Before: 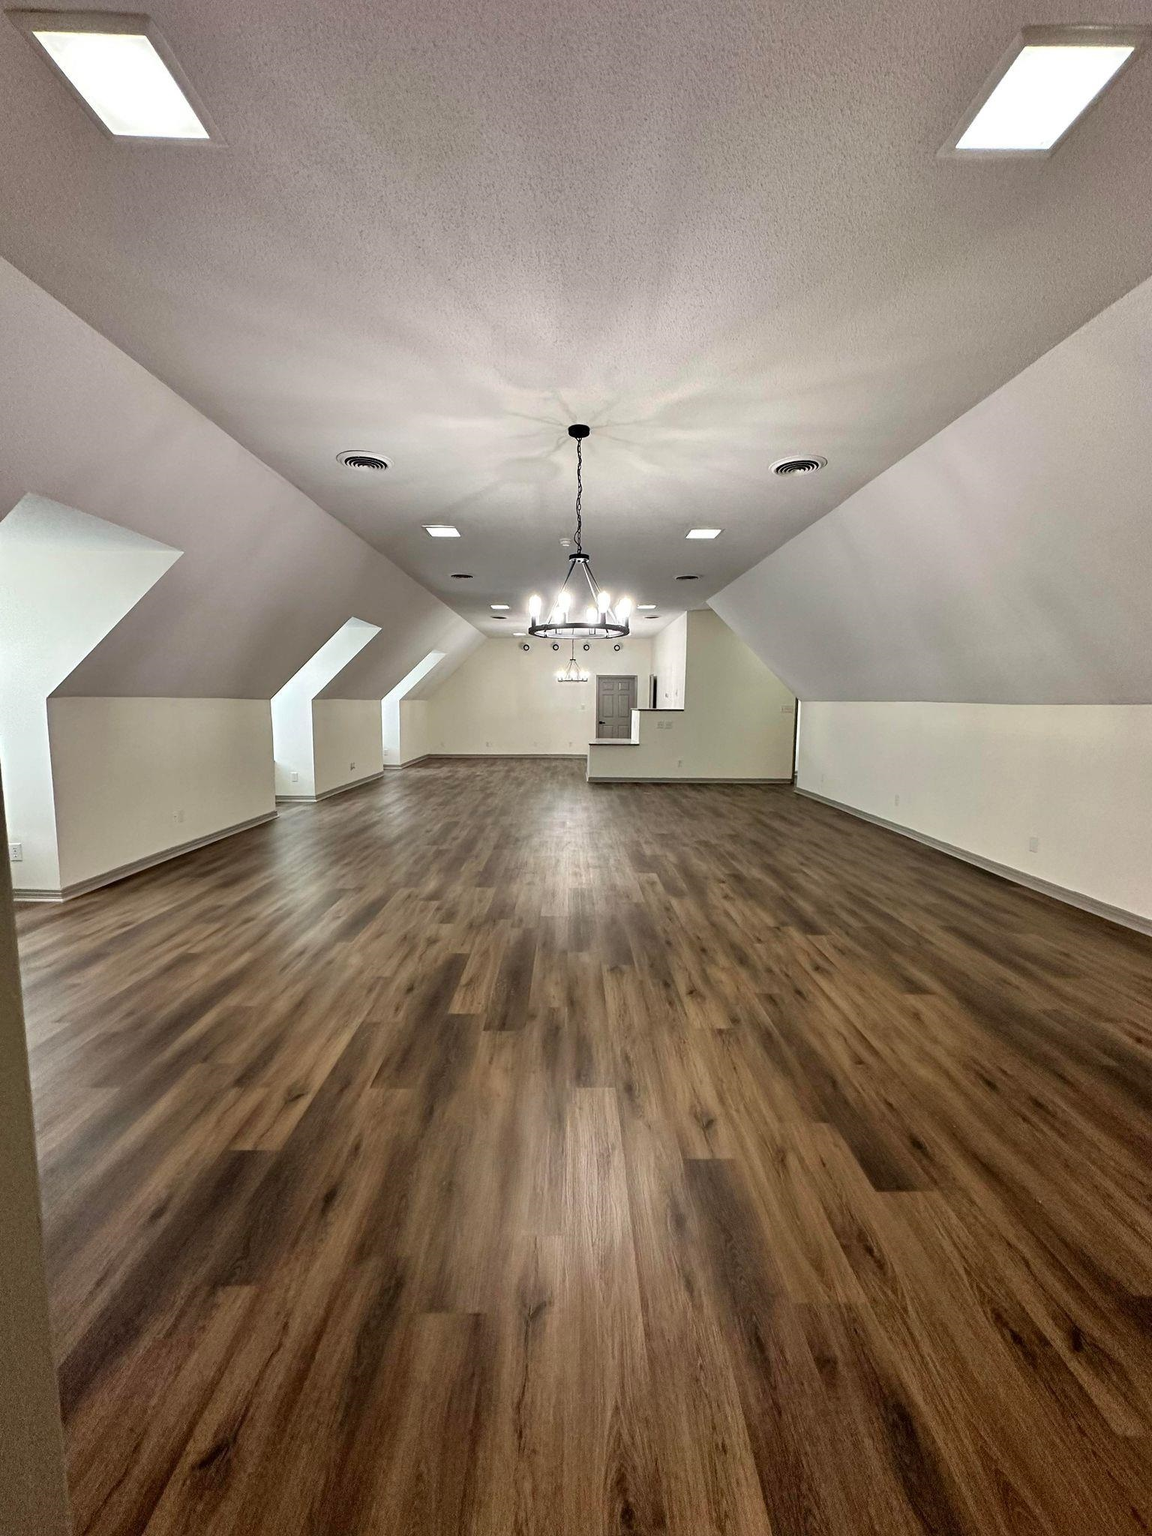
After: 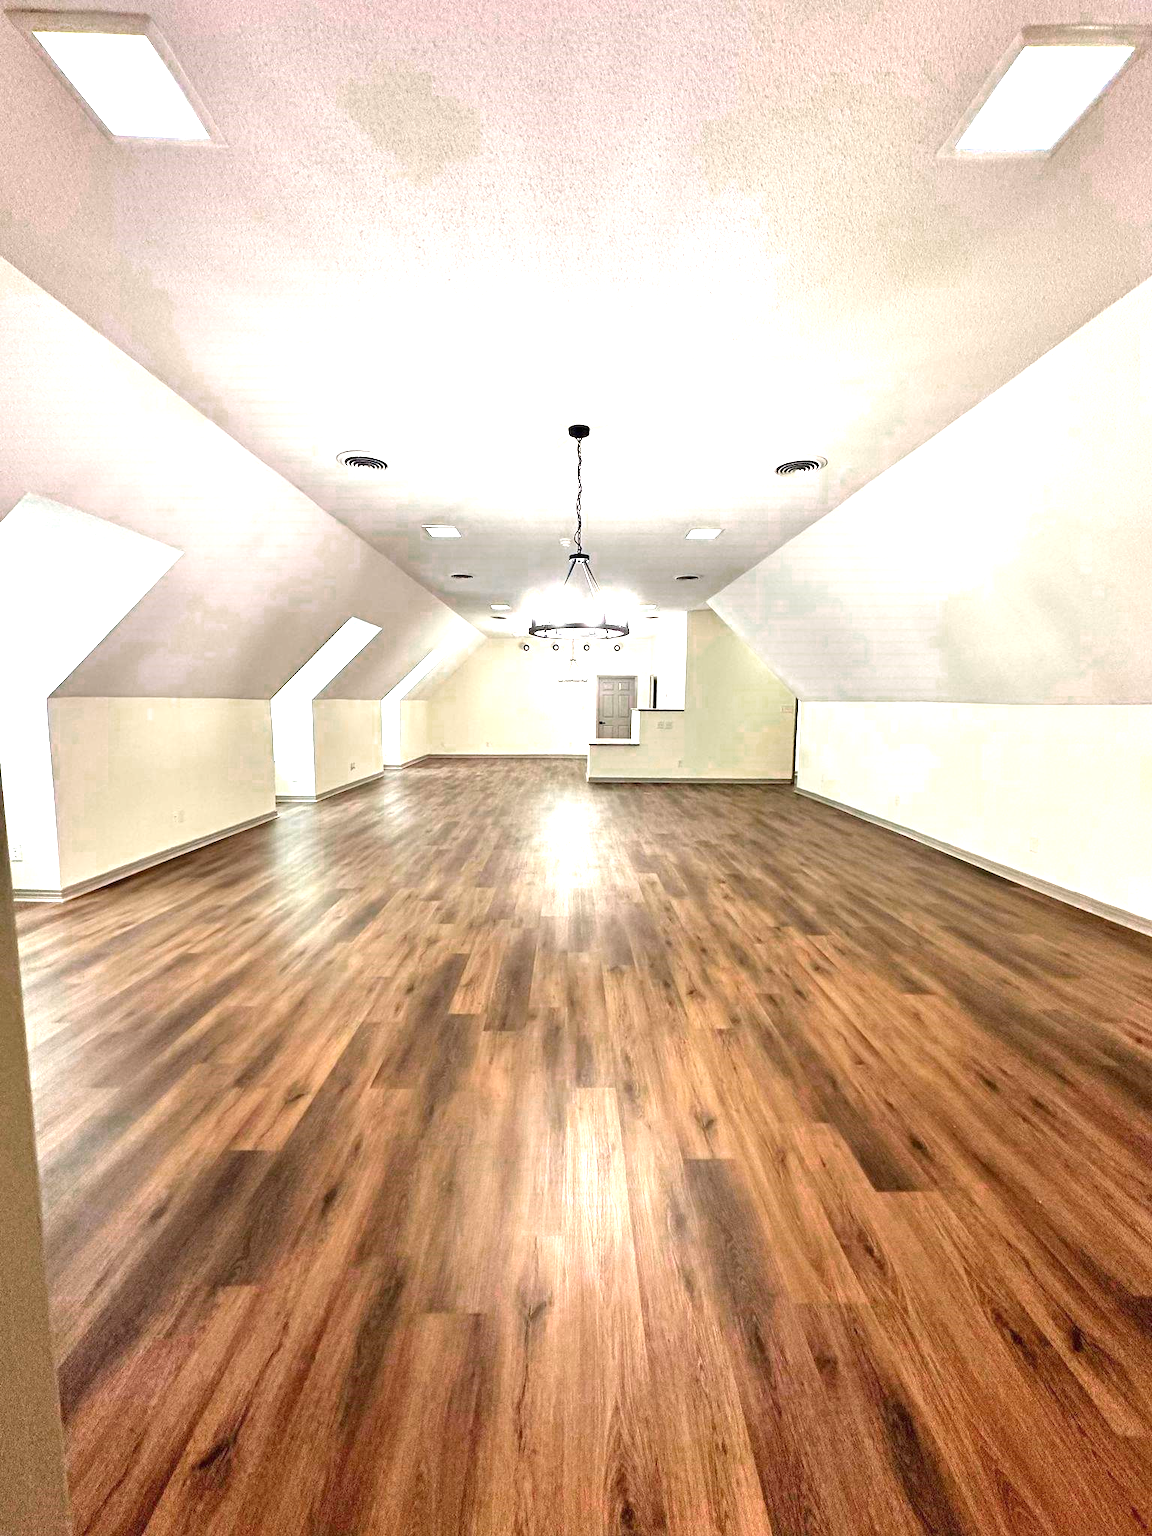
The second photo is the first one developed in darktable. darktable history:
exposure: black level correction 0, exposure 1.5 EV, compensate highlight preservation false
color zones: curves: ch0 [(0, 0.553) (0.123, 0.58) (0.23, 0.419) (0.468, 0.155) (0.605, 0.132) (0.723, 0.063) (0.833, 0.172) (0.921, 0.468)]; ch1 [(0.025, 0.645) (0.229, 0.584) (0.326, 0.551) (0.537, 0.446) (0.599, 0.911) (0.708, 1) (0.805, 0.944)]; ch2 [(0.086, 0.468) (0.254, 0.464) (0.638, 0.564) (0.702, 0.592) (0.768, 0.564)]
